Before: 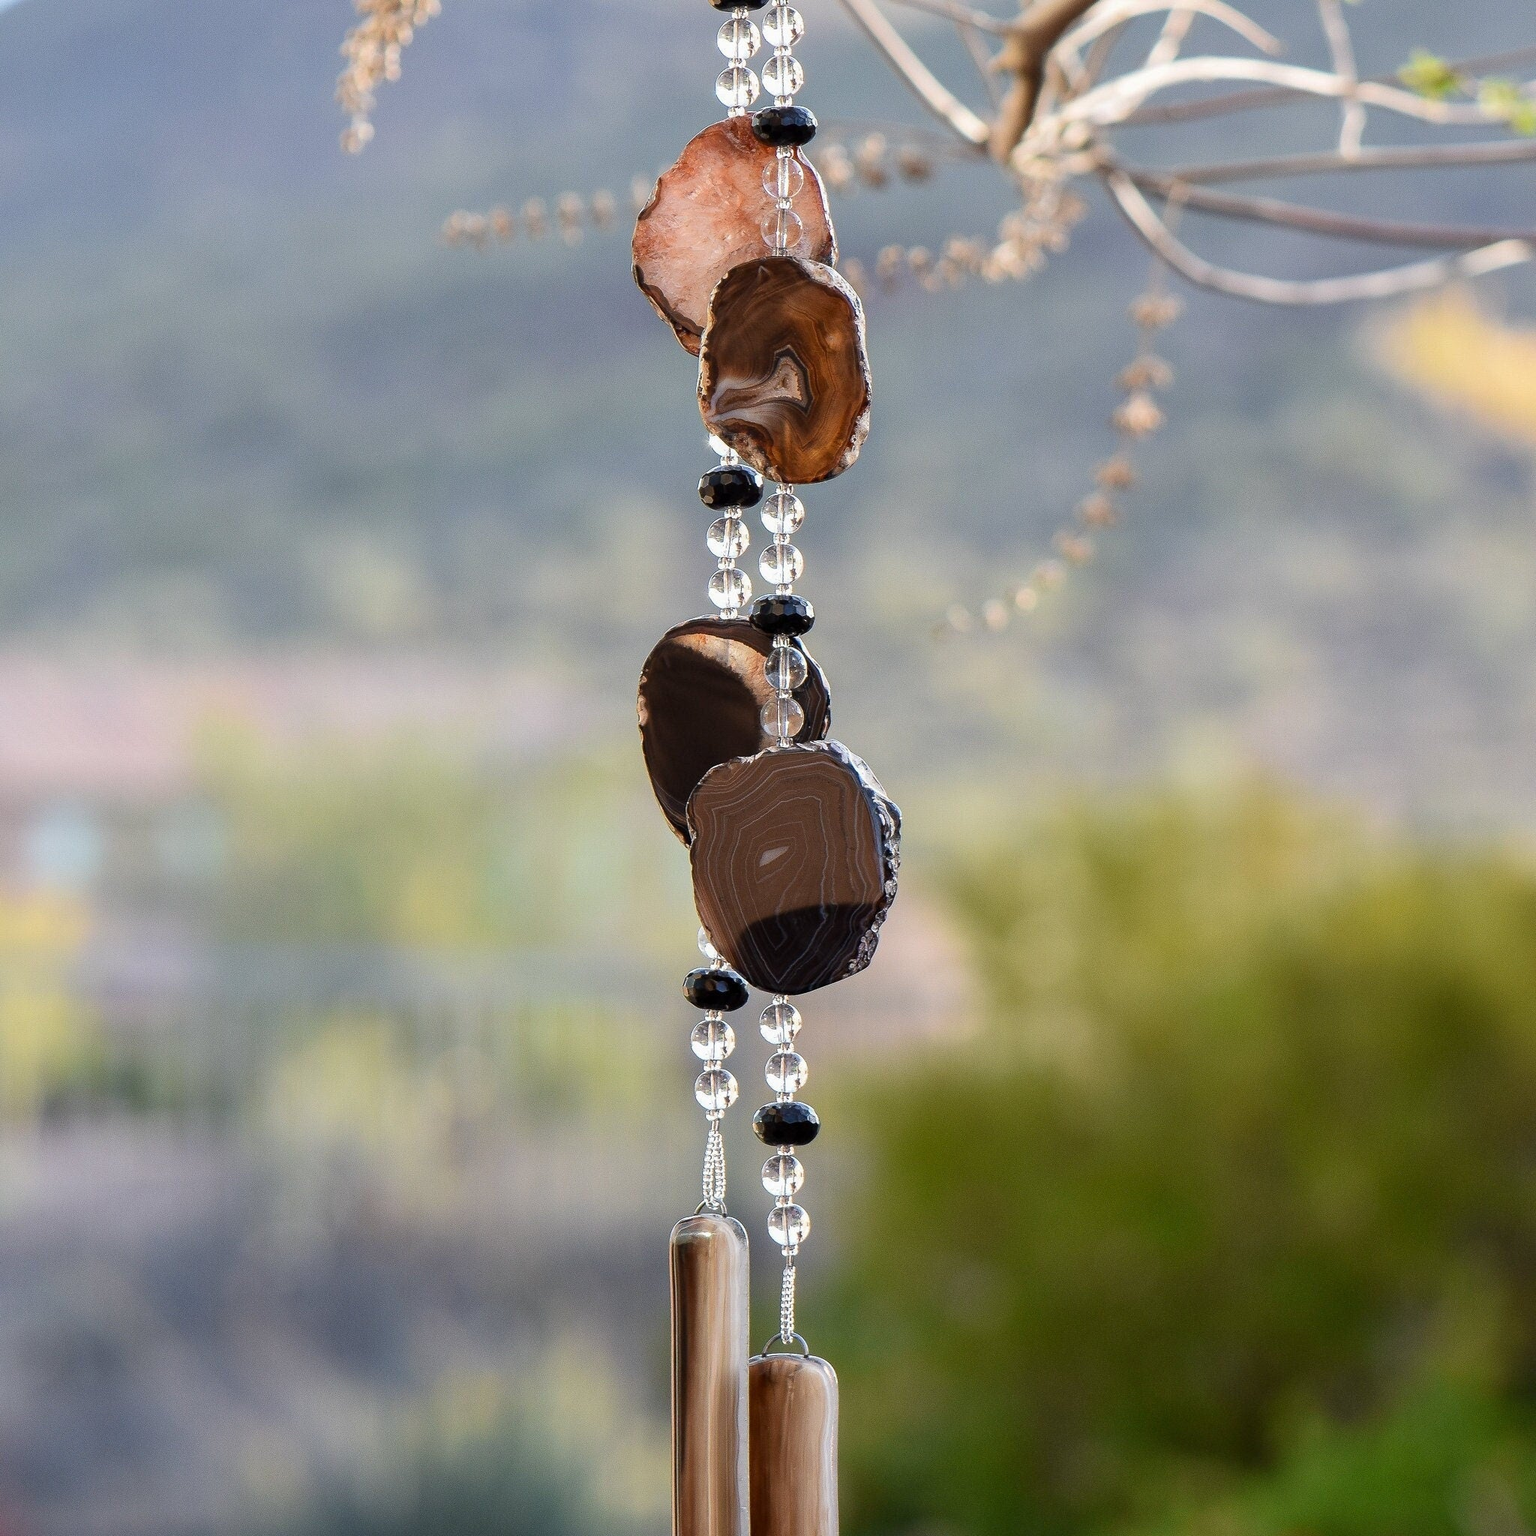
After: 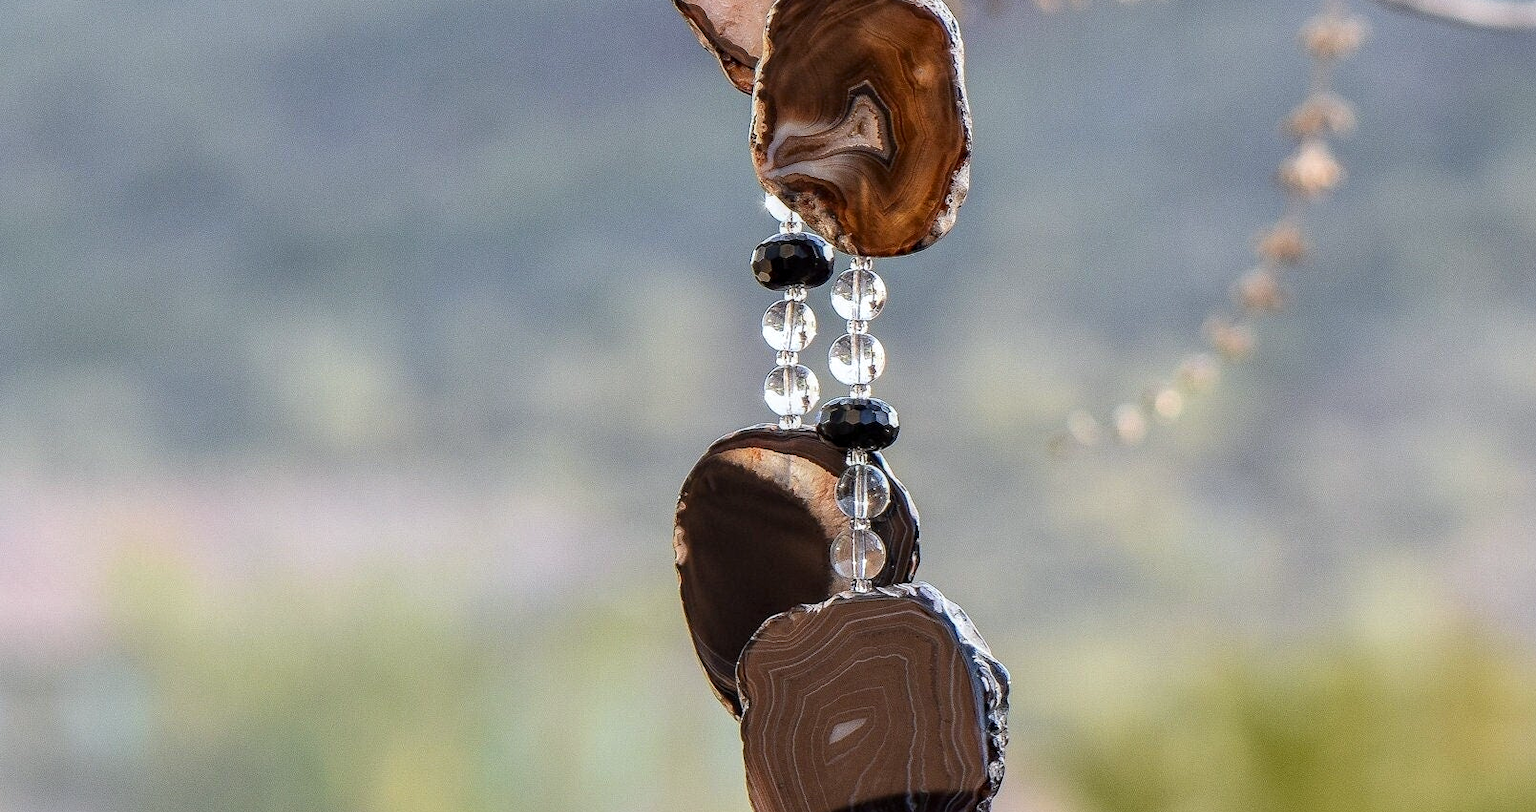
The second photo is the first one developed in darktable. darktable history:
exposure: compensate highlight preservation false
local contrast: on, module defaults
crop: left 7.036%, top 18.398%, right 14.379%, bottom 40.043%
white balance: red 0.988, blue 1.017
